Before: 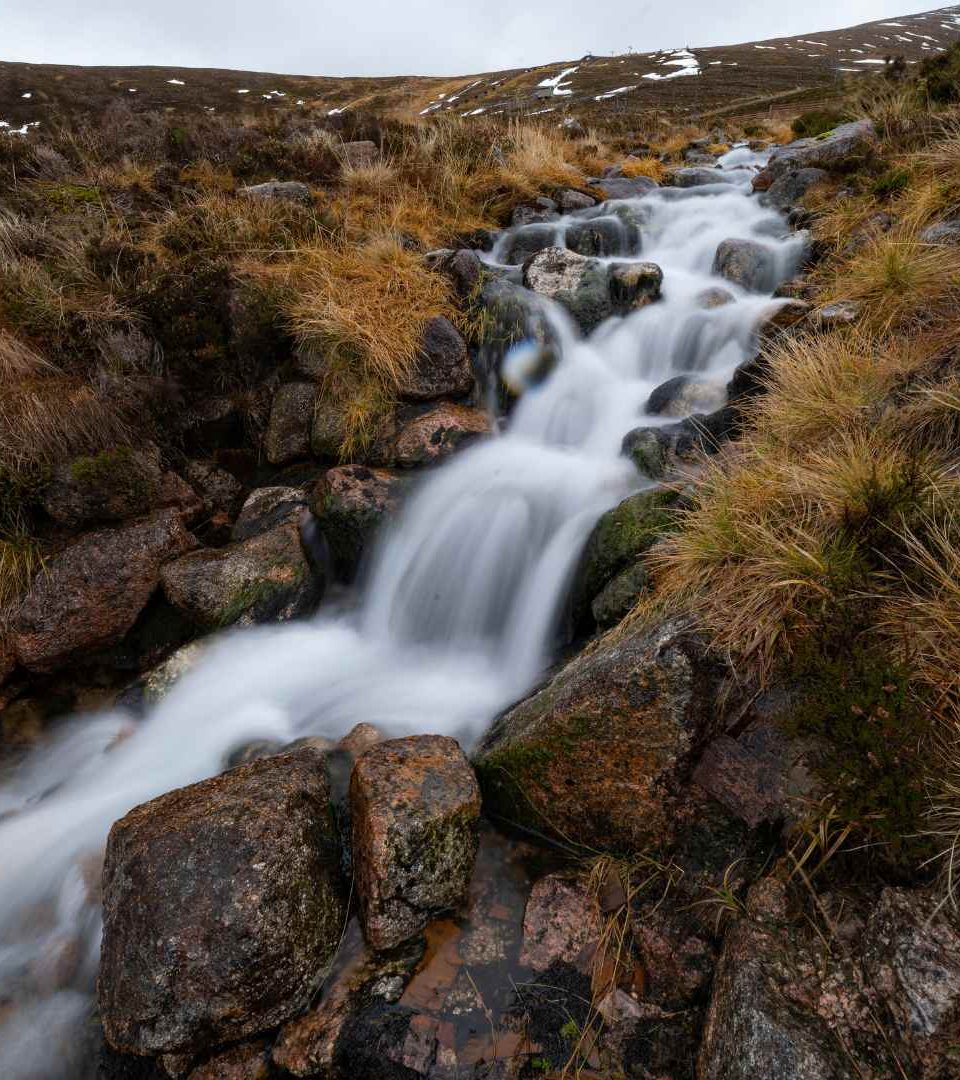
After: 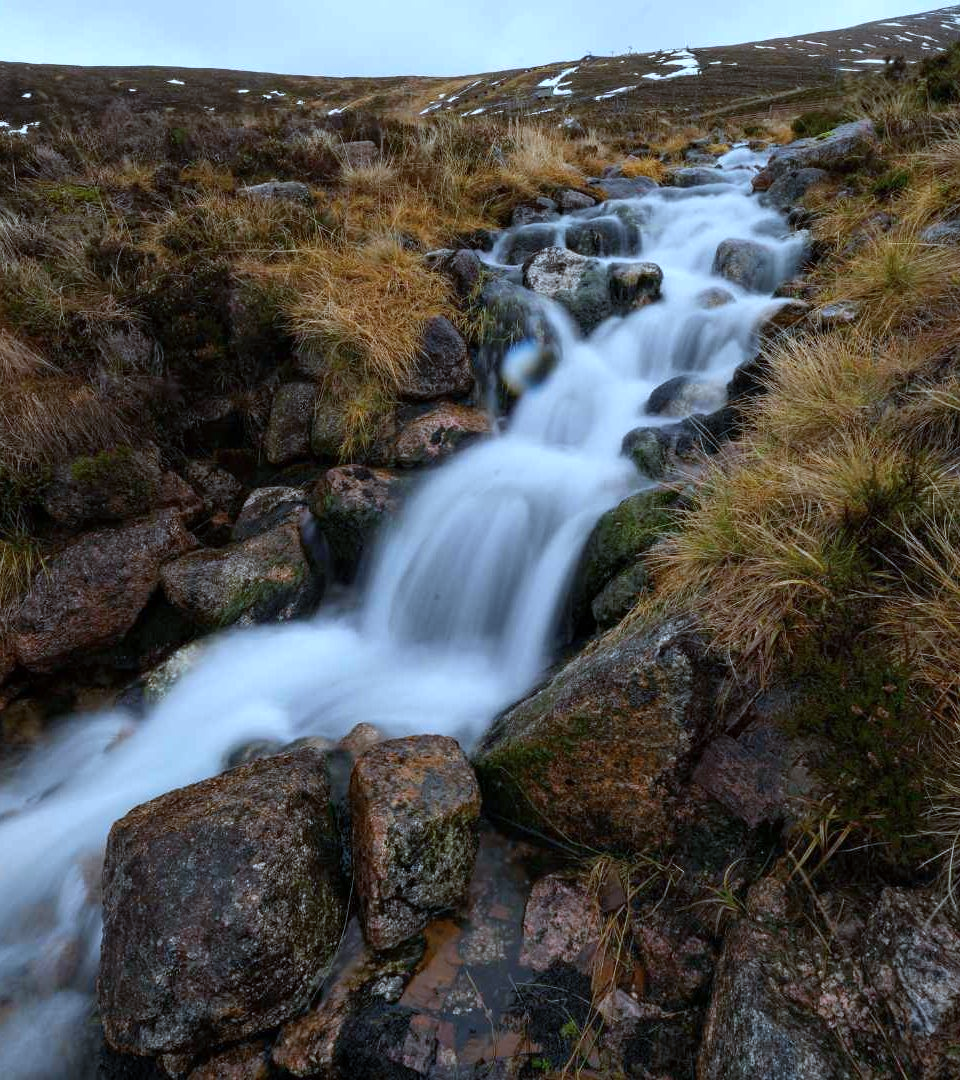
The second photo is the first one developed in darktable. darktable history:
white balance: red 0.976, blue 1.04
color calibration: illuminant F (fluorescent), F source F9 (Cool White Deluxe 4150 K) – high CRI, x 0.374, y 0.373, temperature 4158.34 K
